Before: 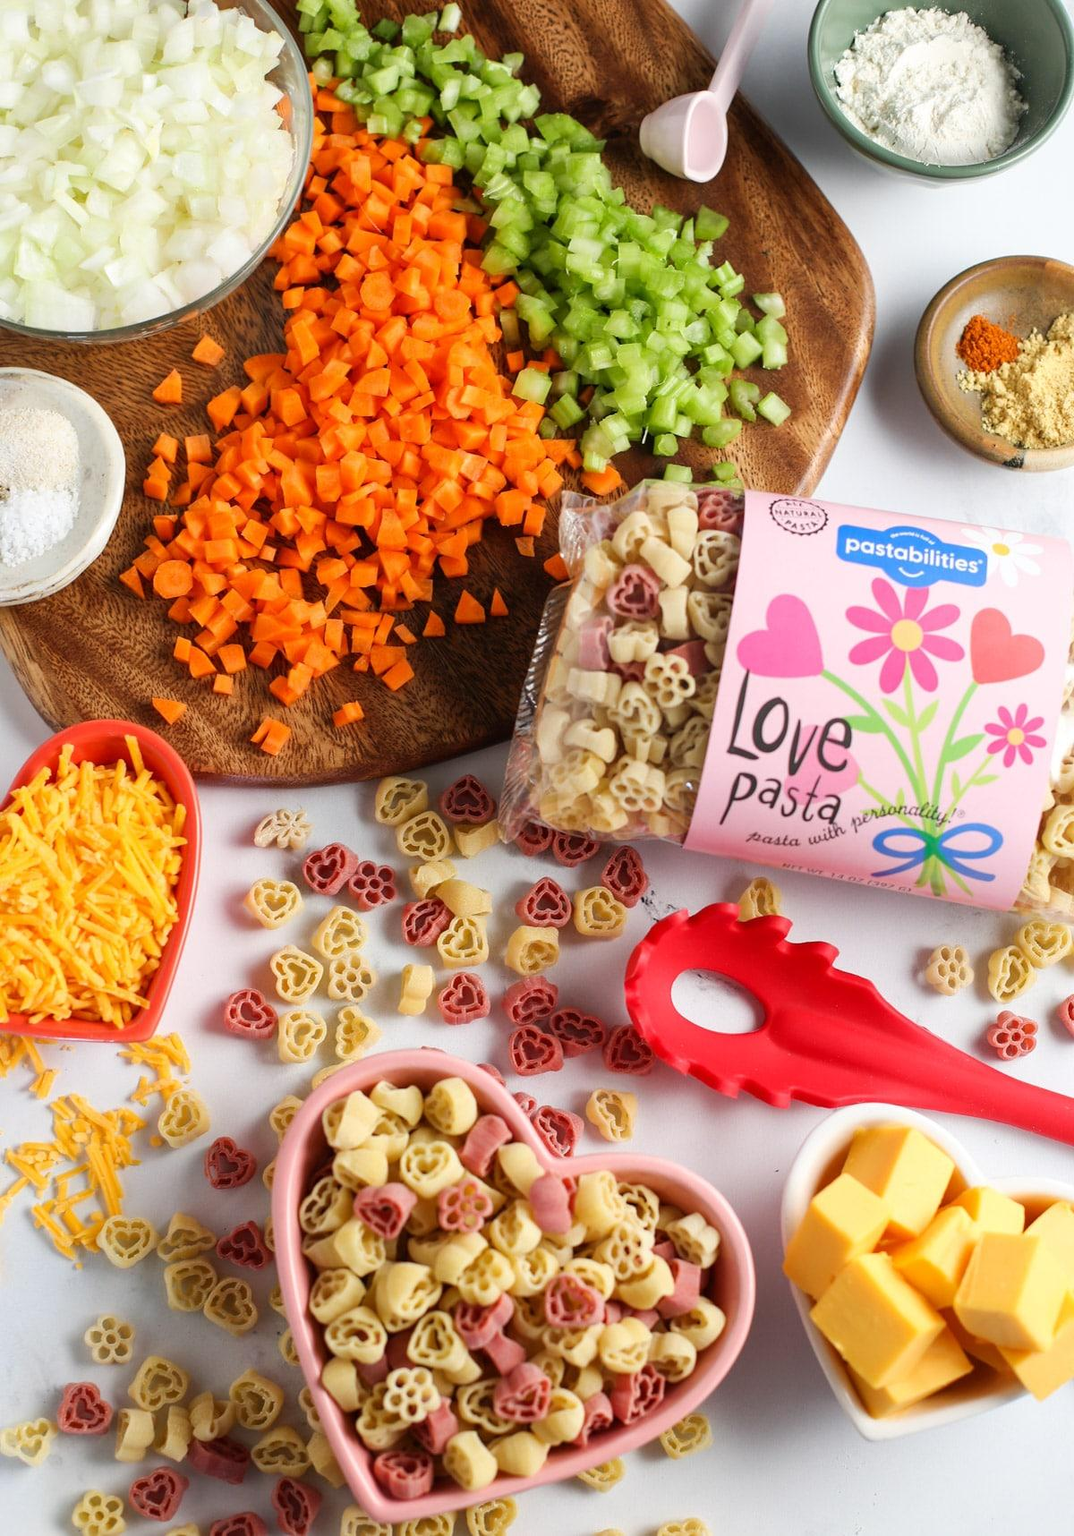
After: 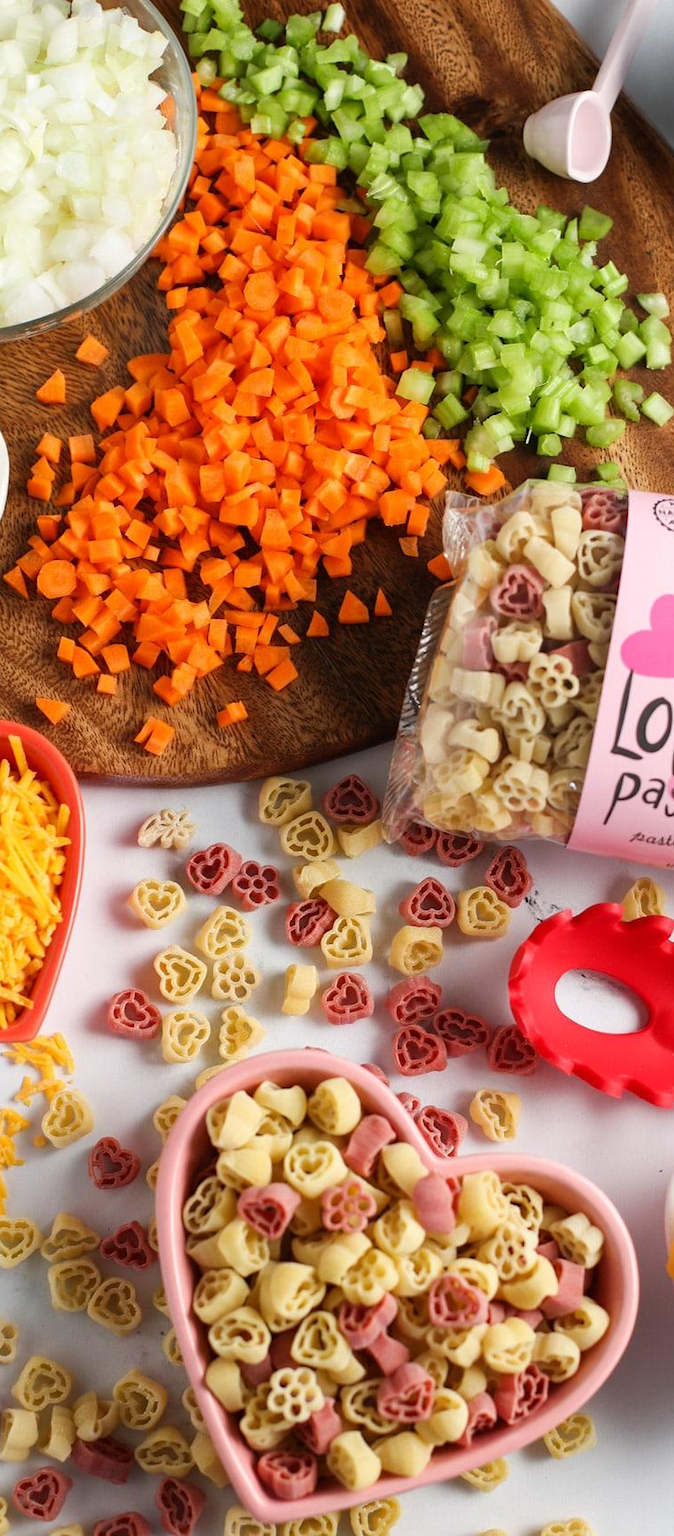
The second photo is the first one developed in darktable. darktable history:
crop: left 10.843%, right 26.397%
